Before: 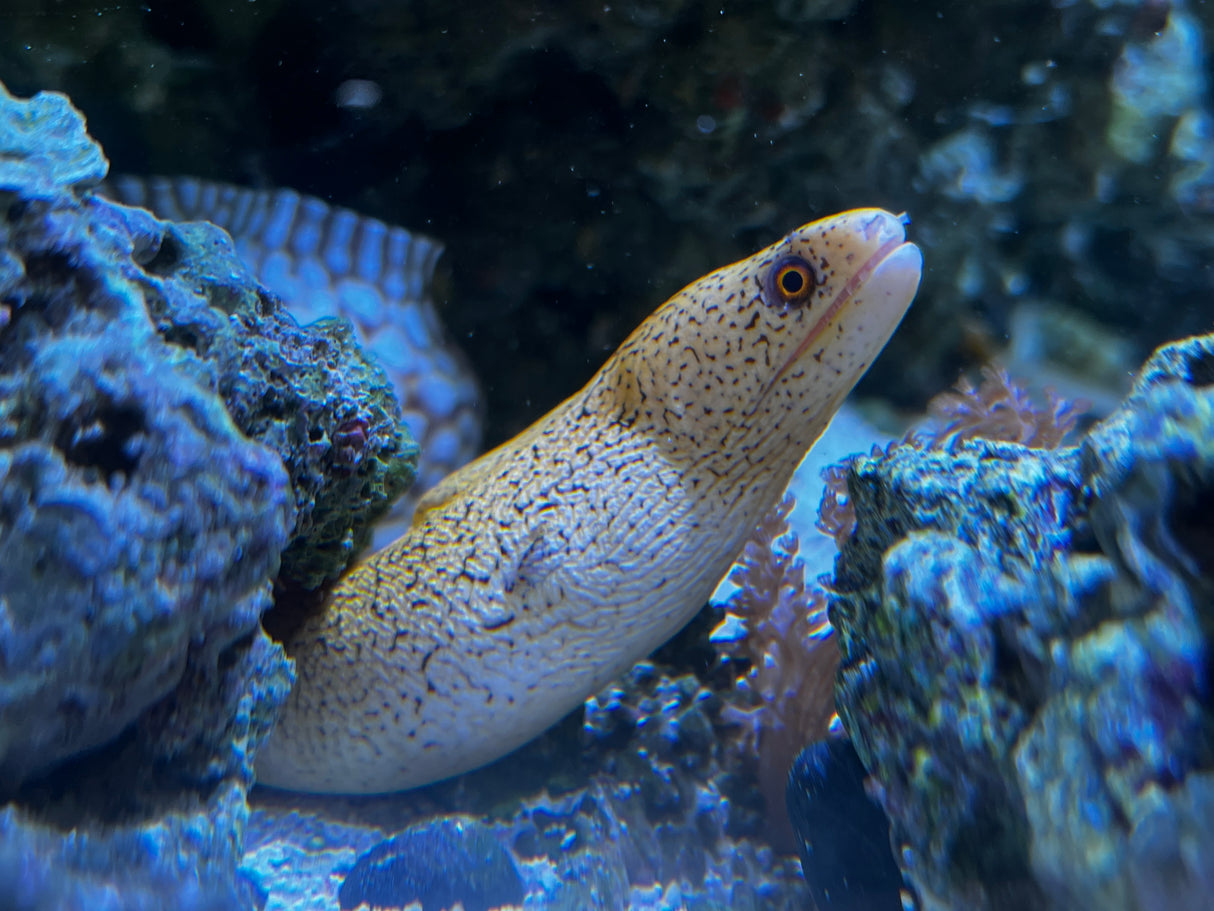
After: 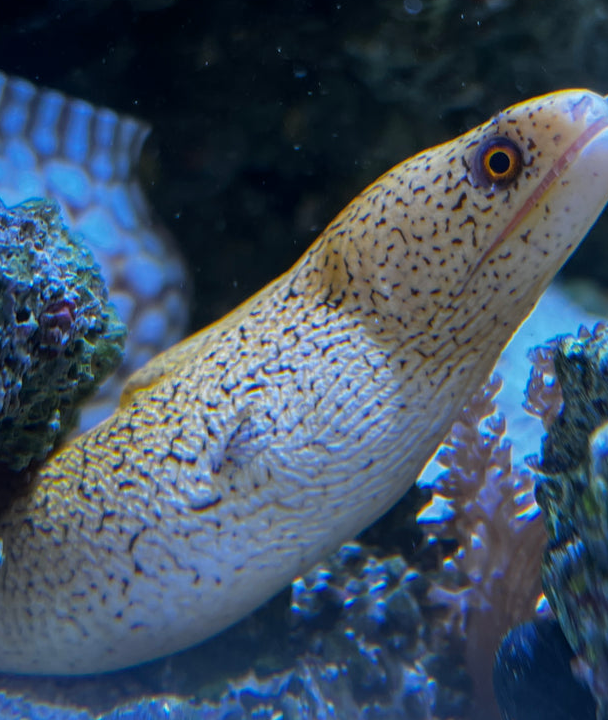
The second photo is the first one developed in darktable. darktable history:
crop and rotate: angle 0.016°, left 24.194%, top 13.147%, right 25.71%, bottom 7.791%
